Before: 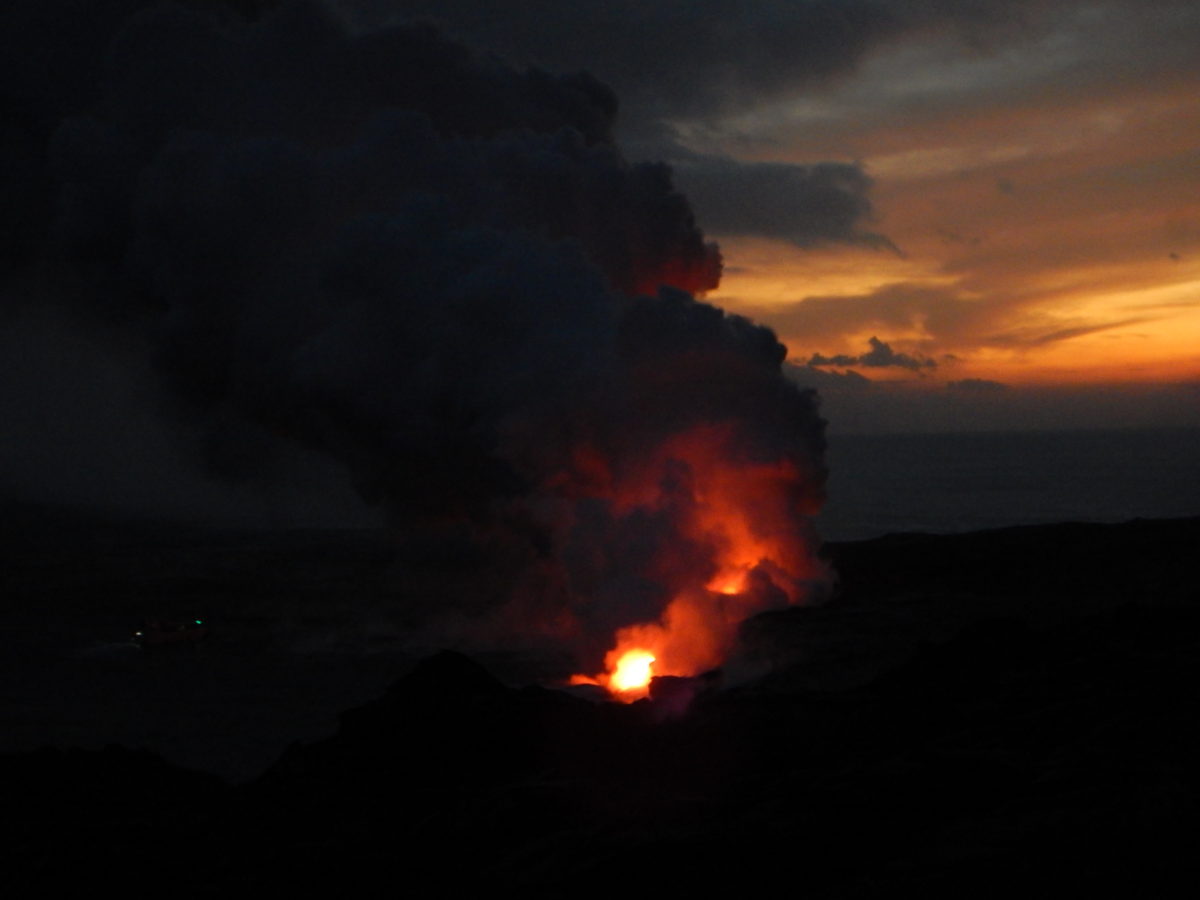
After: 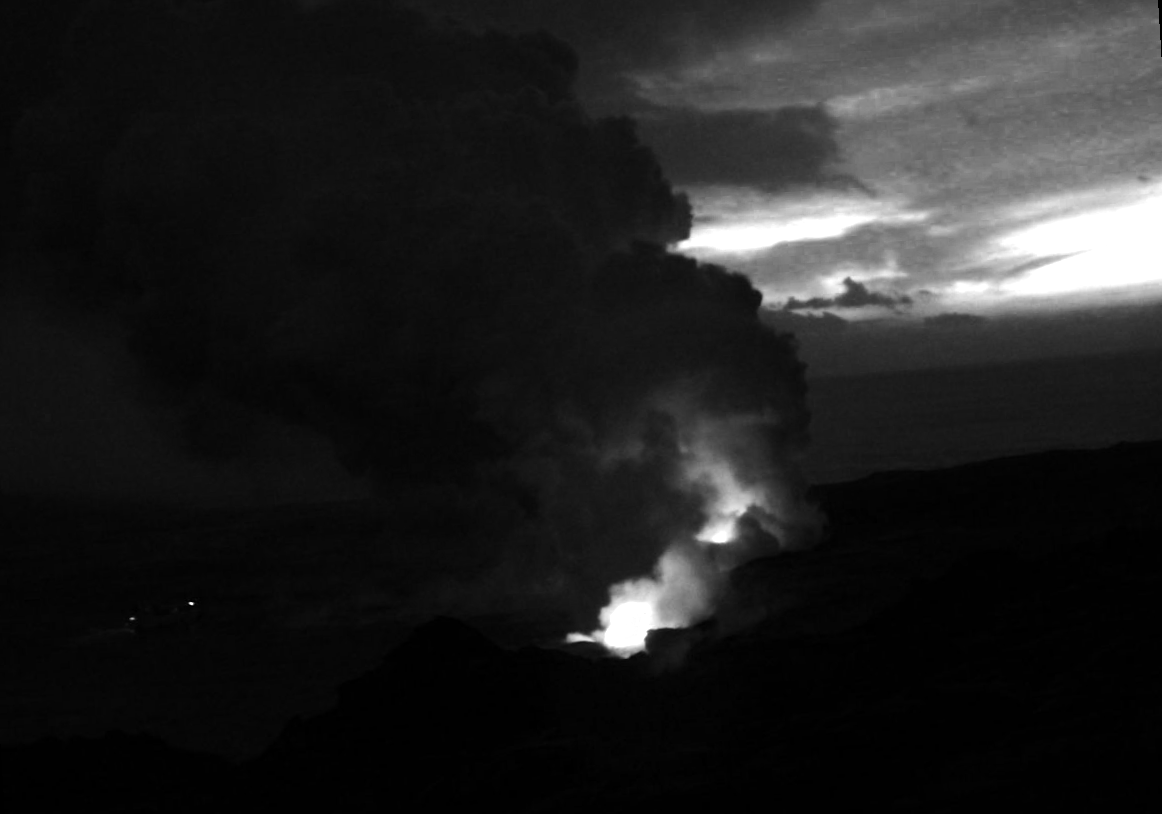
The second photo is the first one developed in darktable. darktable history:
color zones: curves: ch0 [(0, 0.554) (0.146, 0.662) (0.293, 0.86) (0.503, 0.774) (0.637, 0.106) (0.74, 0.072) (0.866, 0.488) (0.998, 0.569)]; ch1 [(0, 0) (0.143, 0) (0.286, 0) (0.429, 0) (0.571, 0) (0.714, 0) (0.857, 0)]
color balance rgb: perceptual saturation grading › global saturation 20%, perceptual saturation grading › highlights -25%, perceptual saturation grading › shadows 50%
rotate and perspective: rotation -3.52°, crop left 0.036, crop right 0.964, crop top 0.081, crop bottom 0.919
